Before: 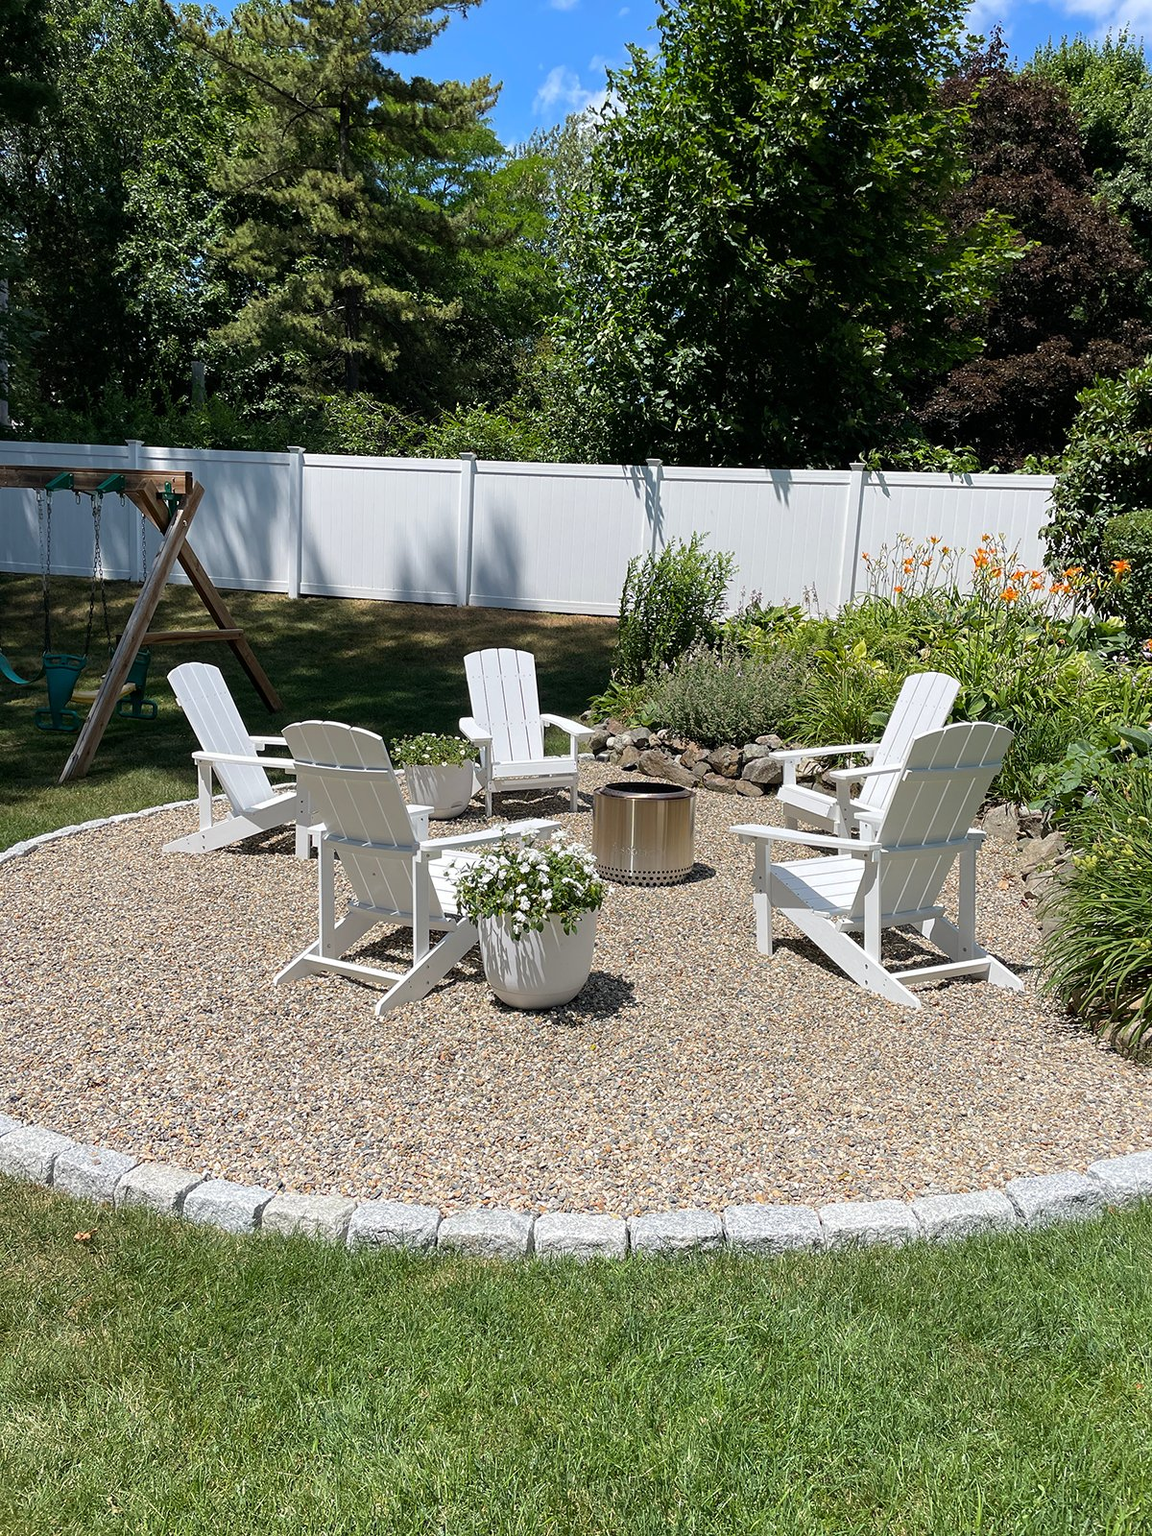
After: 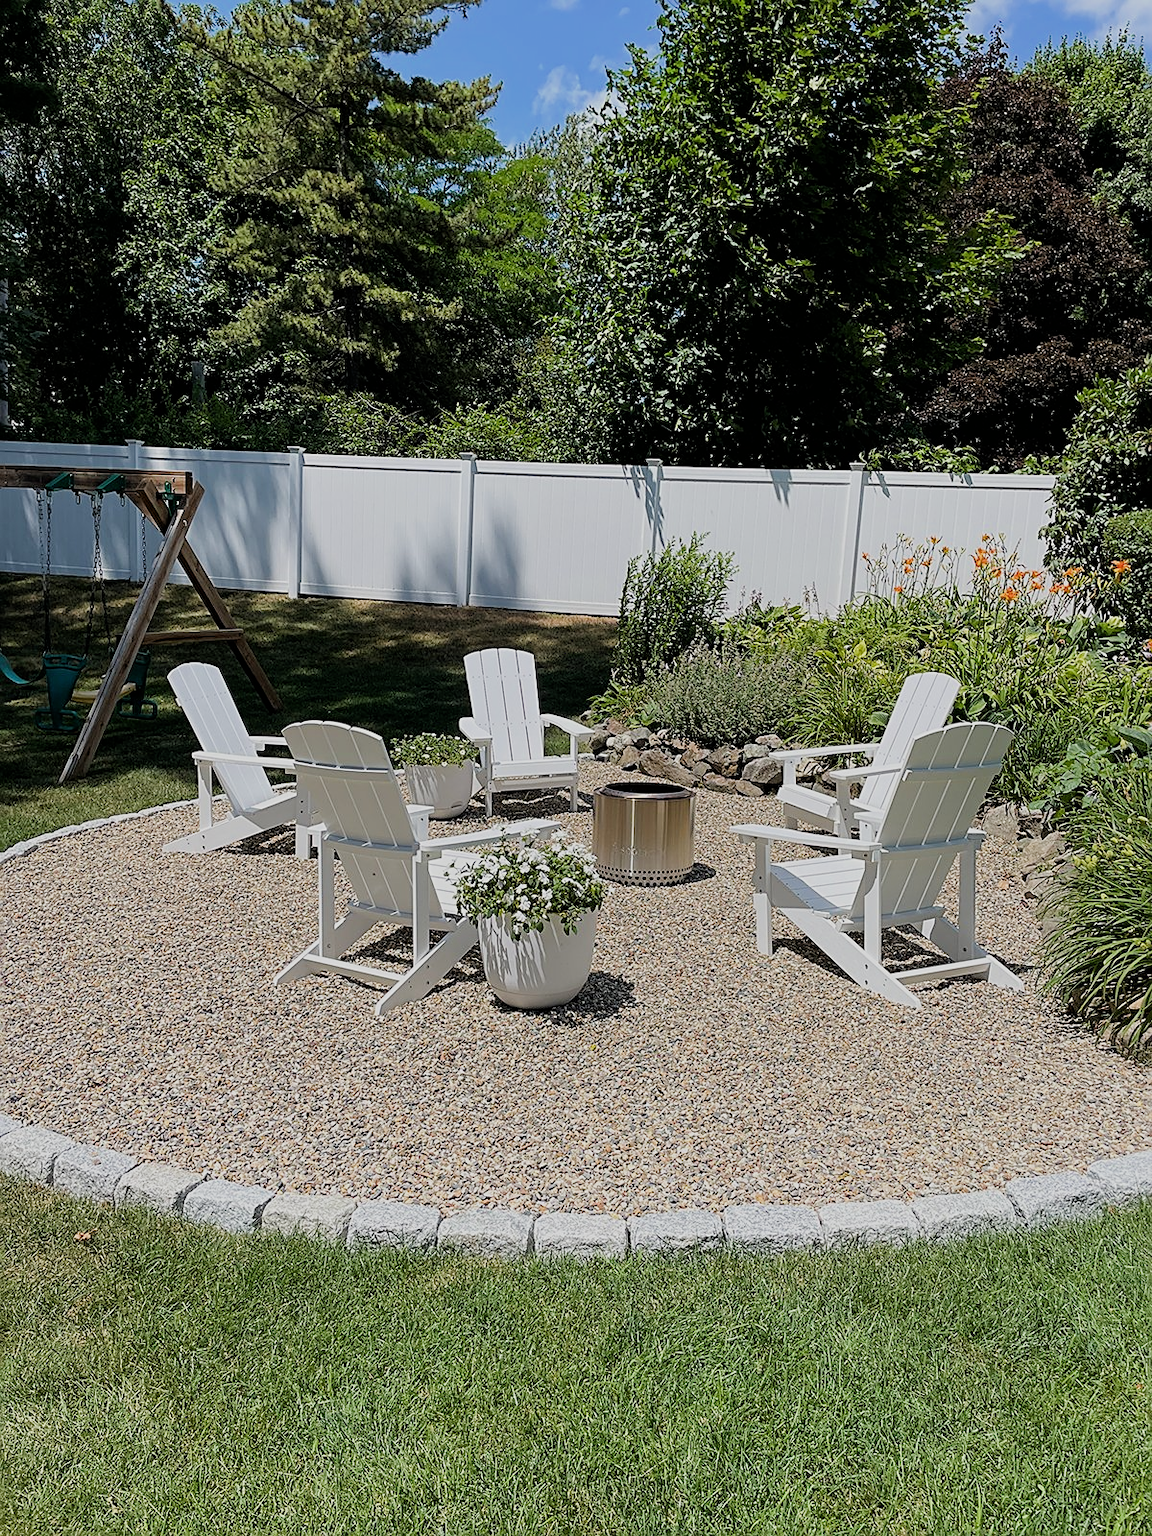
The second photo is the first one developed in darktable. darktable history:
sharpen: on, module defaults
filmic rgb: black relative exposure -16 EV, white relative exposure 6.92 EV, hardness 4.66
